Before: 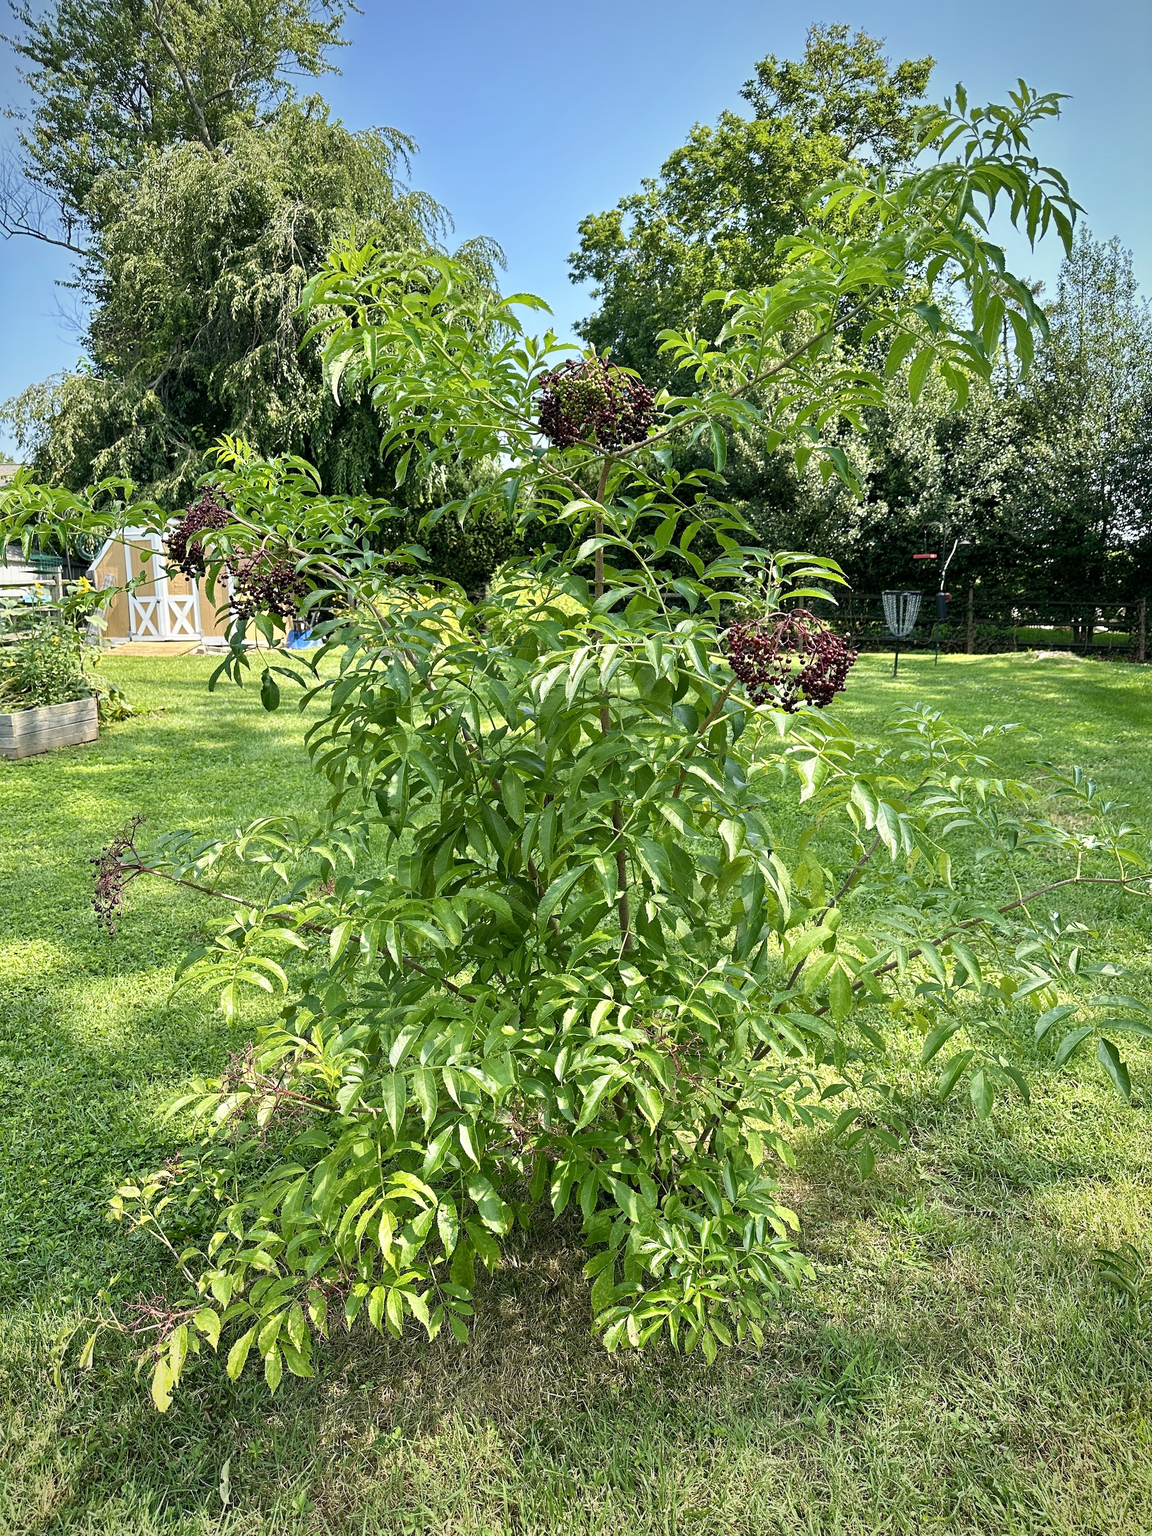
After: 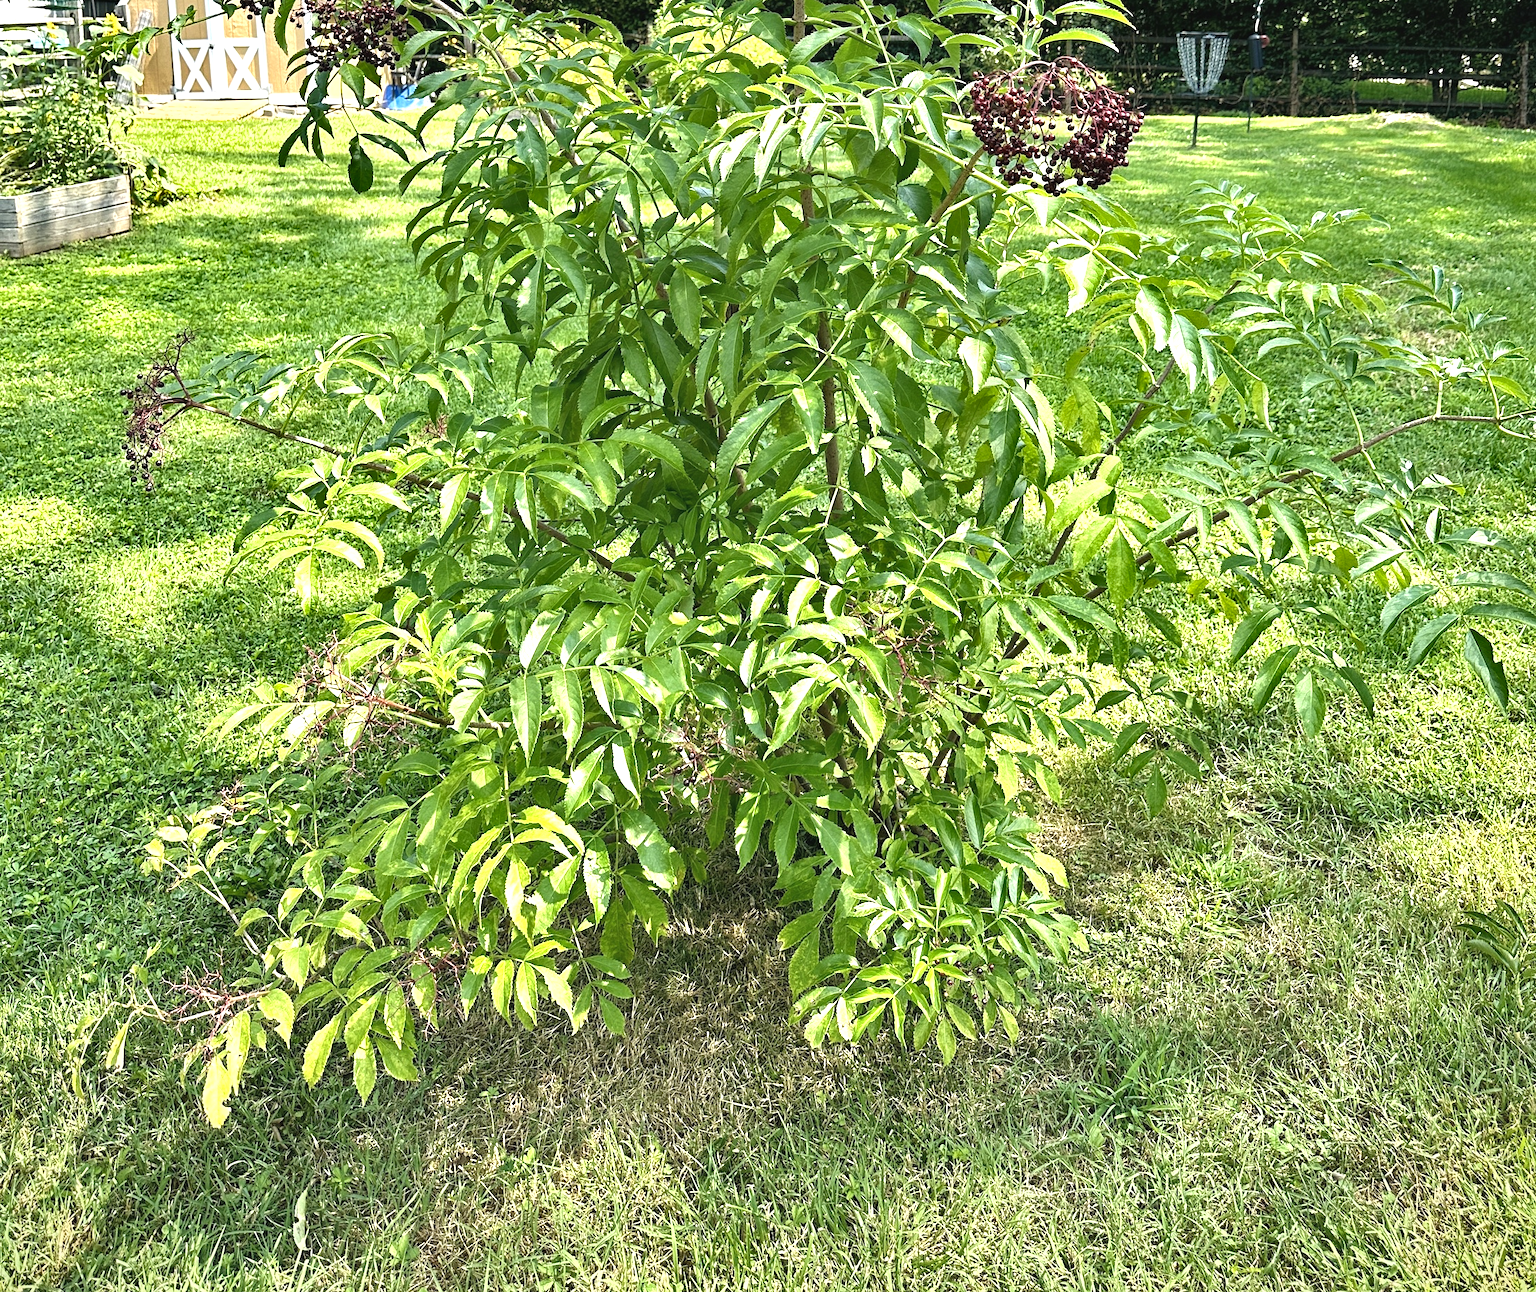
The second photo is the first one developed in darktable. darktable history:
exposure: black level correction -0.002, exposure 0.708 EV, compensate exposure bias true, compensate highlight preservation false
crop and rotate: top 36.924%
shadows and highlights: shadows 25.44, highlights -48.32, soften with gaussian
